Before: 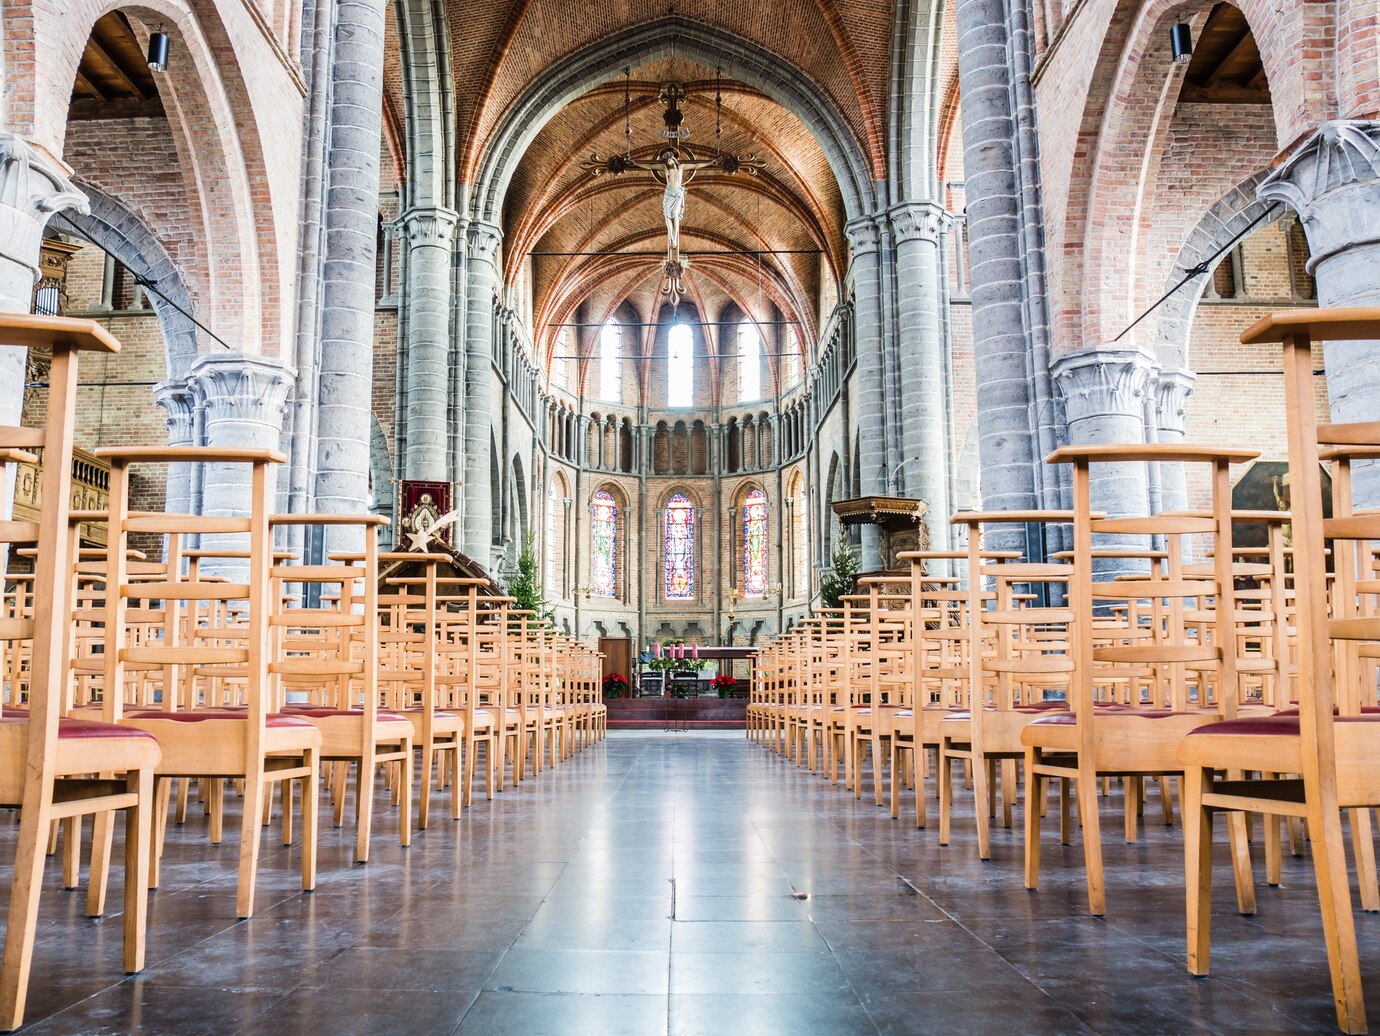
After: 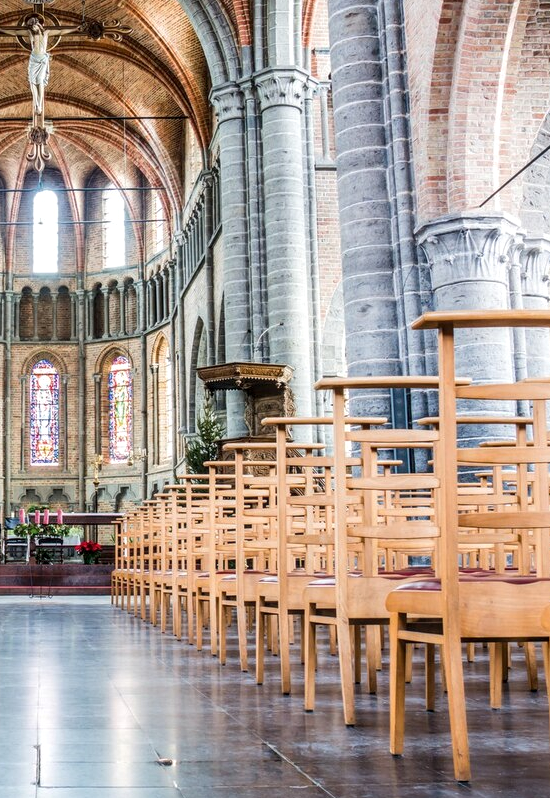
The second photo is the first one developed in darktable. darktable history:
crop: left 46.026%, top 13.01%, right 14.051%, bottom 9.894%
local contrast: on, module defaults
